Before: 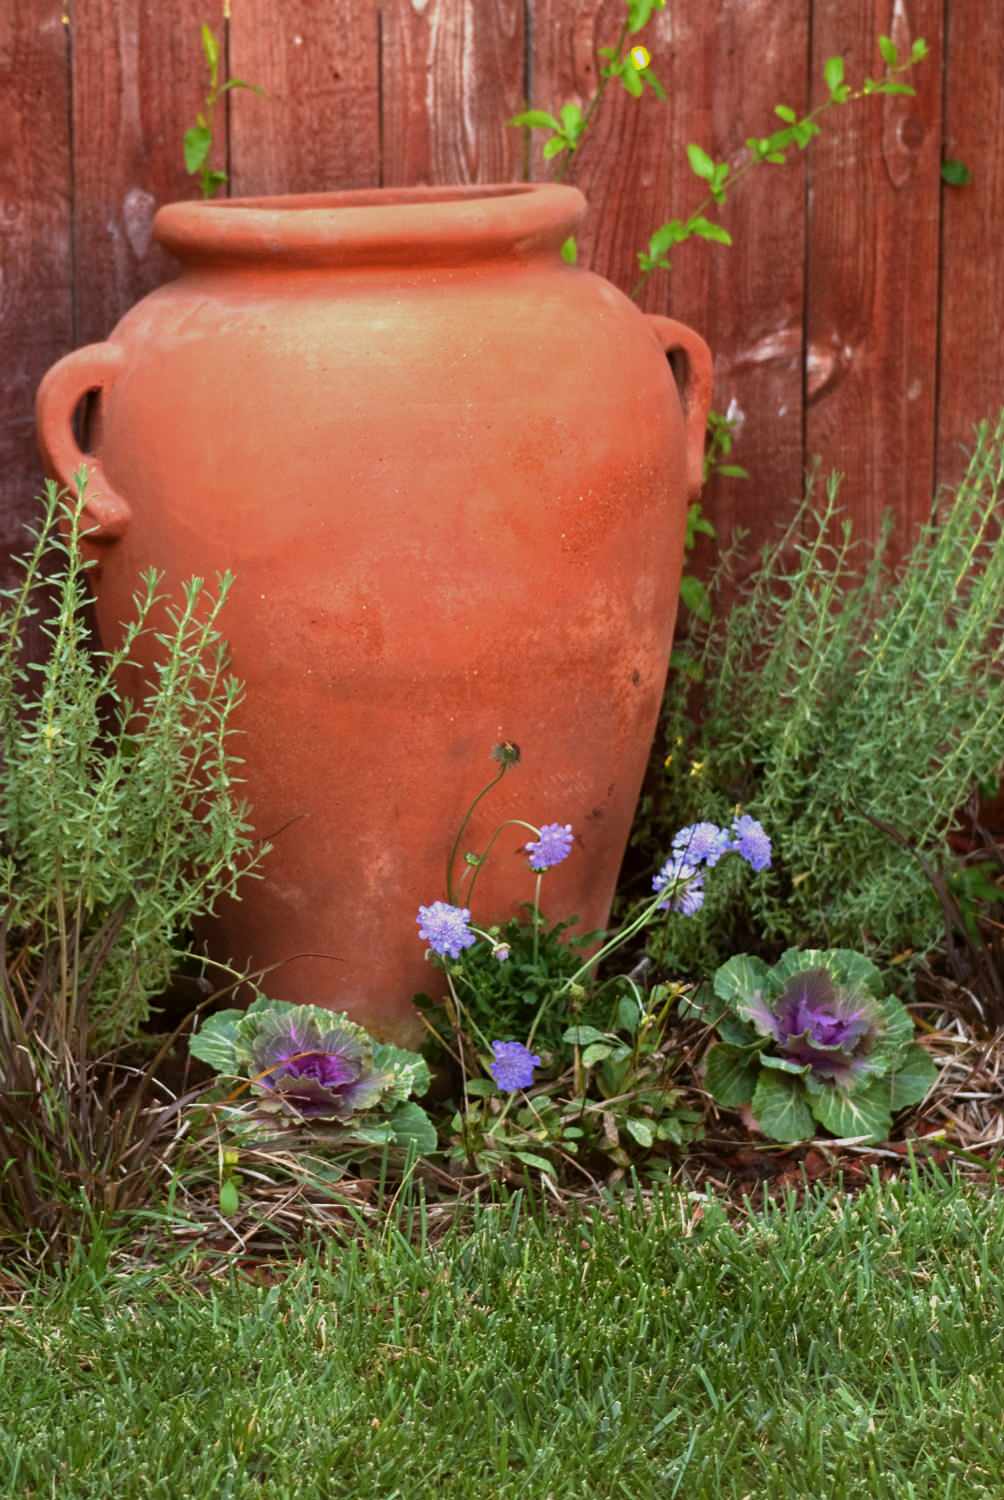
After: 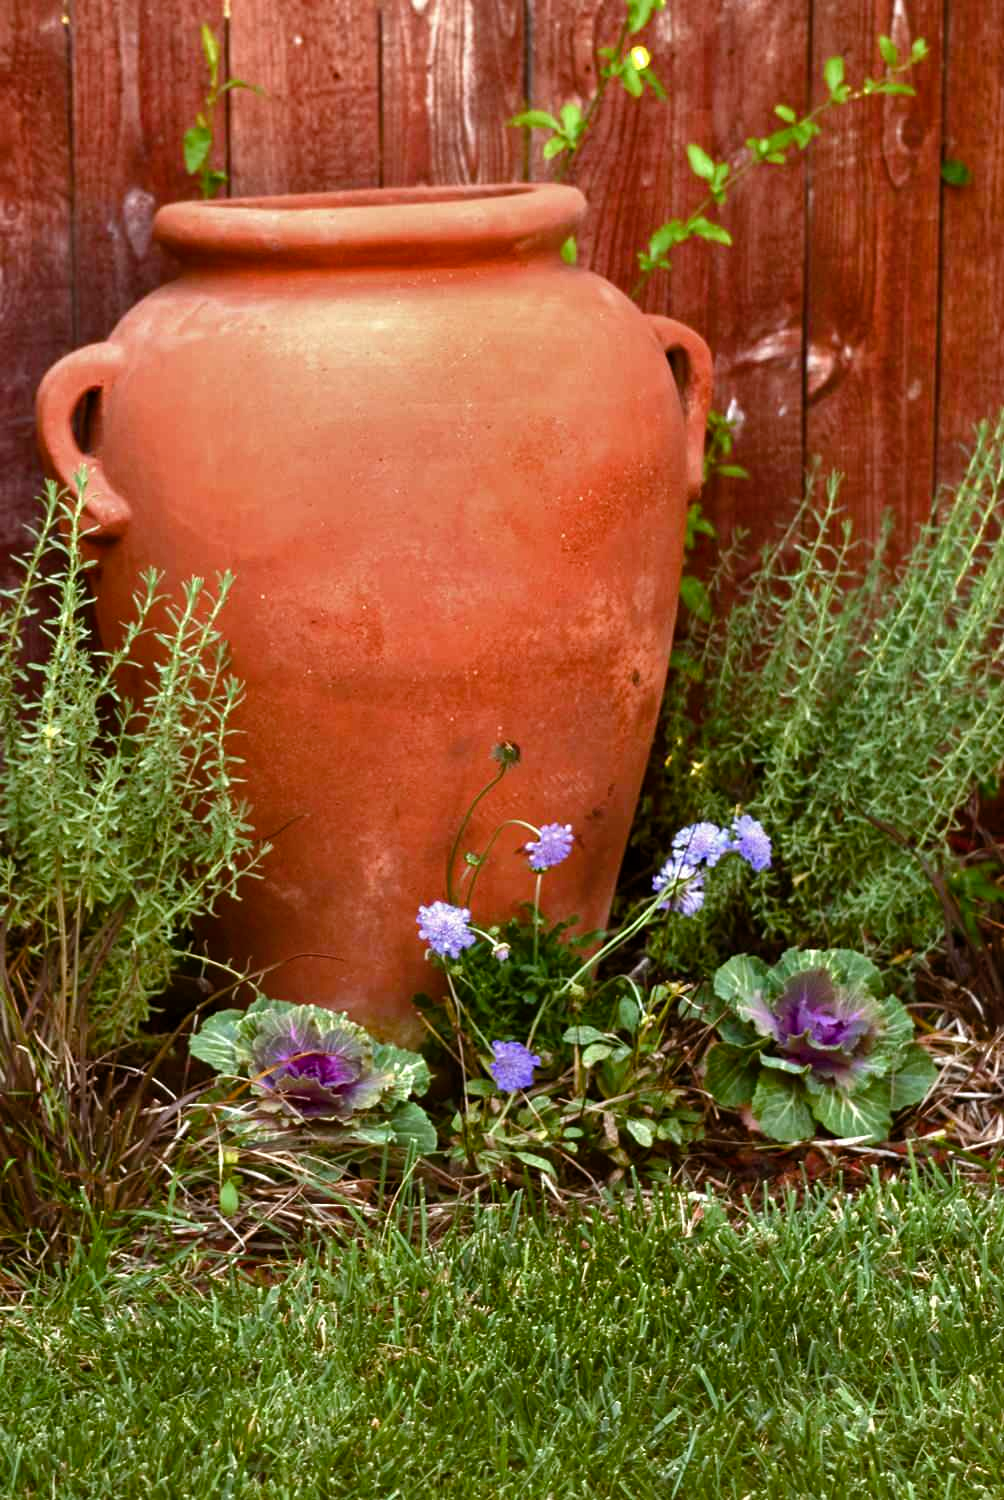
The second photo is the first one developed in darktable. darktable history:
shadows and highlights: low approximation 0.01, soften with gaussian
color balance rgb: power › chroma 0.661%, power › hue 60°, perceptual saturation grading › global saturation 25.61%, perceptual saturation grading › highlights -50.169%, perceptual saturation grading › shadows 30.94%, perceptual brilliance grading › global brilliance 14.423%, perceptual brilliance grading › shadows -35.629%
